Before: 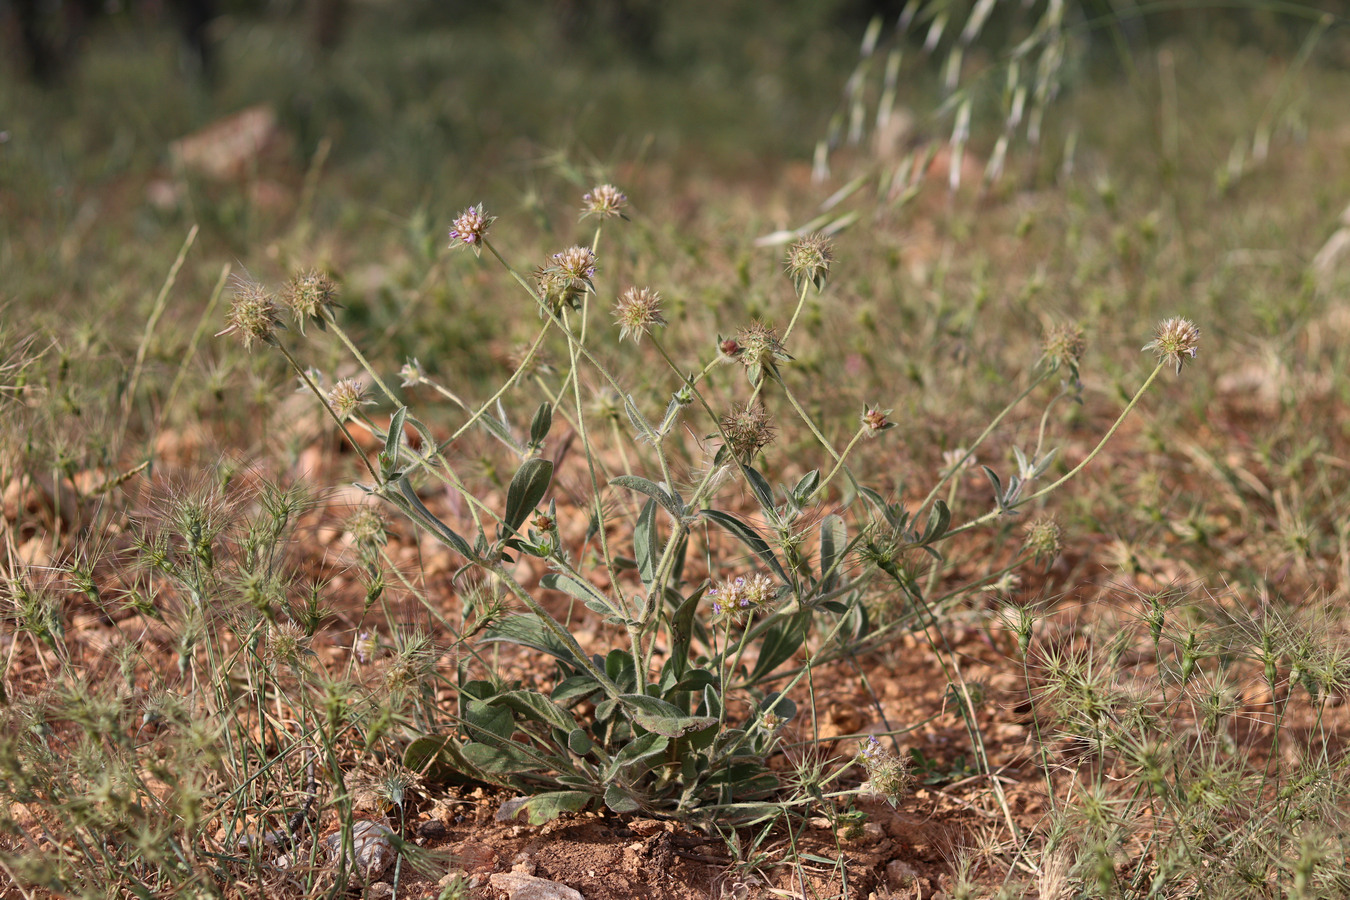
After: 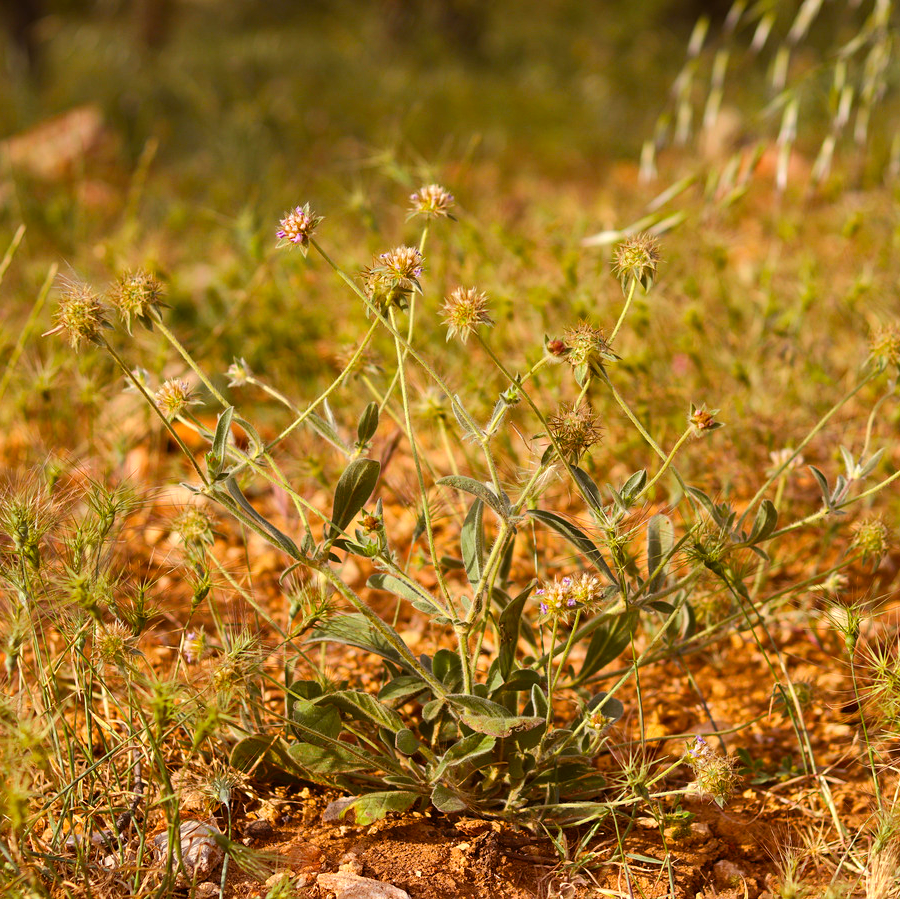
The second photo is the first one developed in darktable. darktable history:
color balance rgb: power › luminance 9.939%, power › chroma 2.829%, power › hue 58.76°, perceptual saturation grading › global saturation 29.74%, perceptual brilliance grading › highlights 7.034%, perceptual brilliance grading › mid-tones 16.025%, perceptual brilliance grading › shadows -5.374%, global vibrance 20%
crop and rotate: left 12.832%, right 20.444%
